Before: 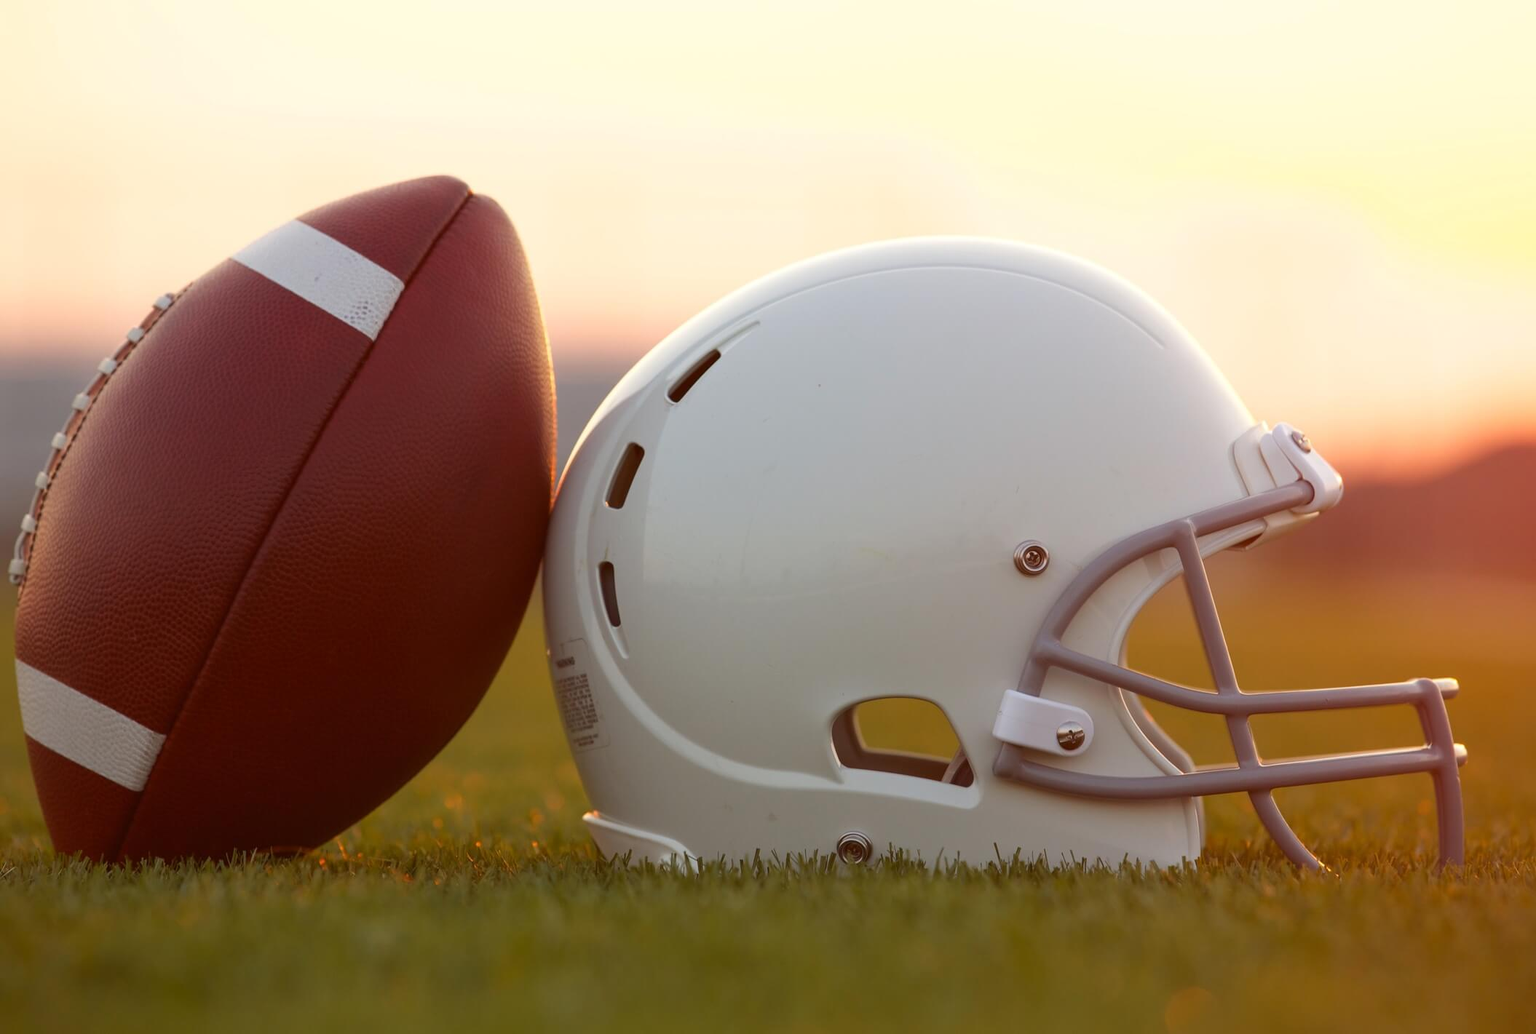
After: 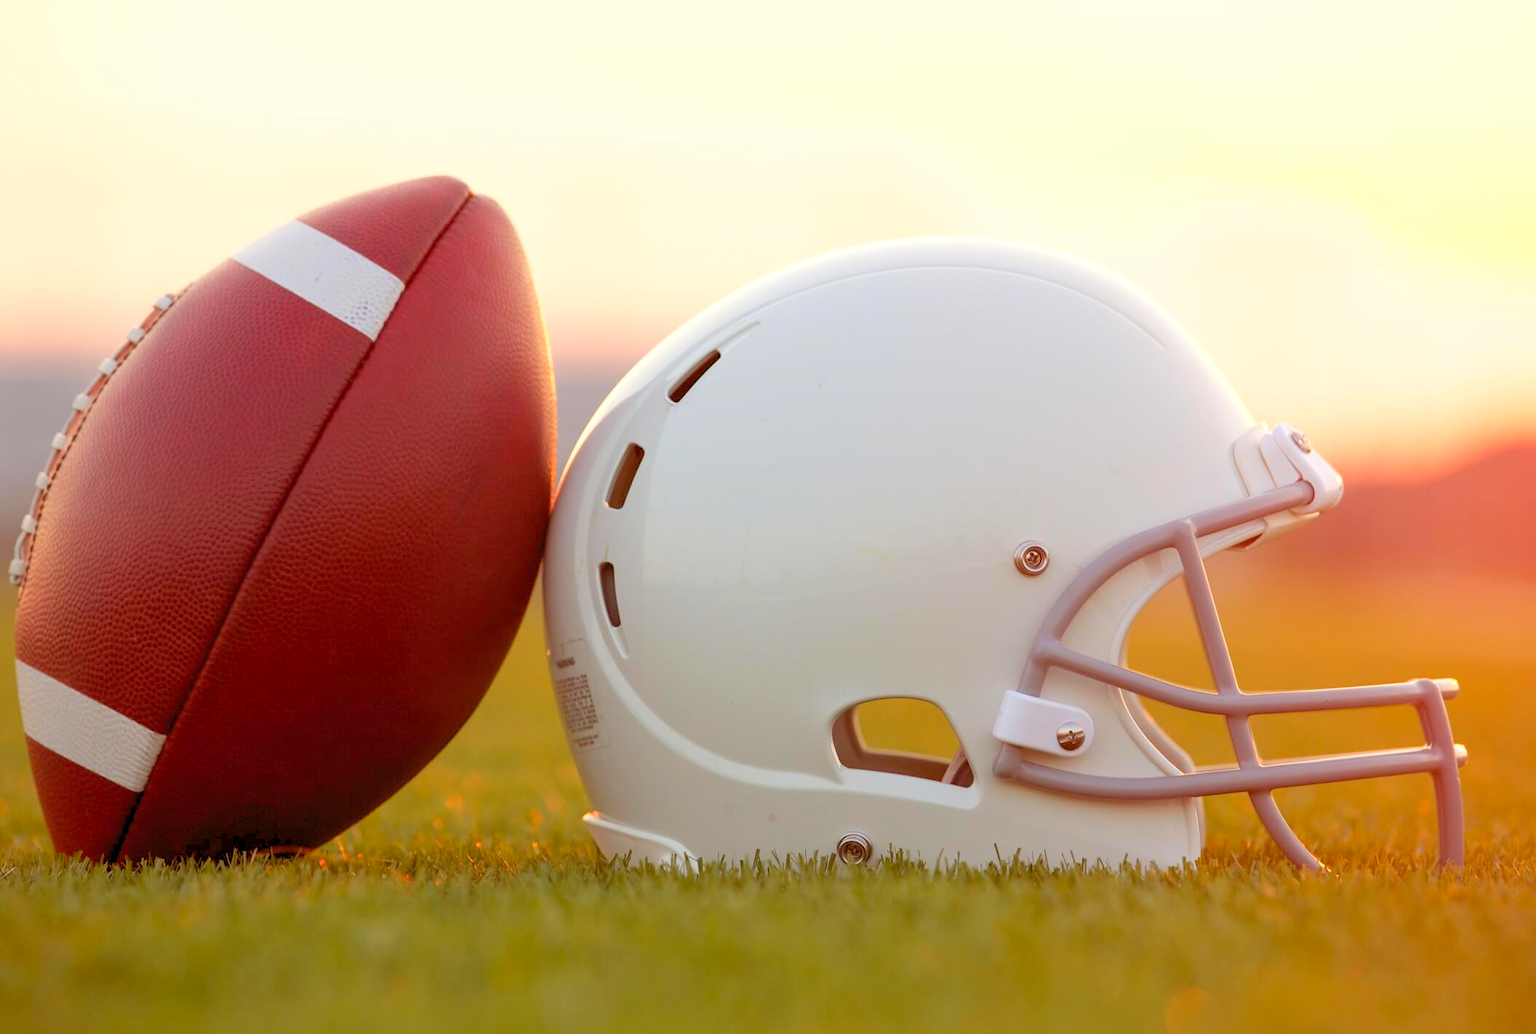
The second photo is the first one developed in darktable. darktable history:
levels: levels [0.072, 0.414, 0.976]
white balance: emerald 1
